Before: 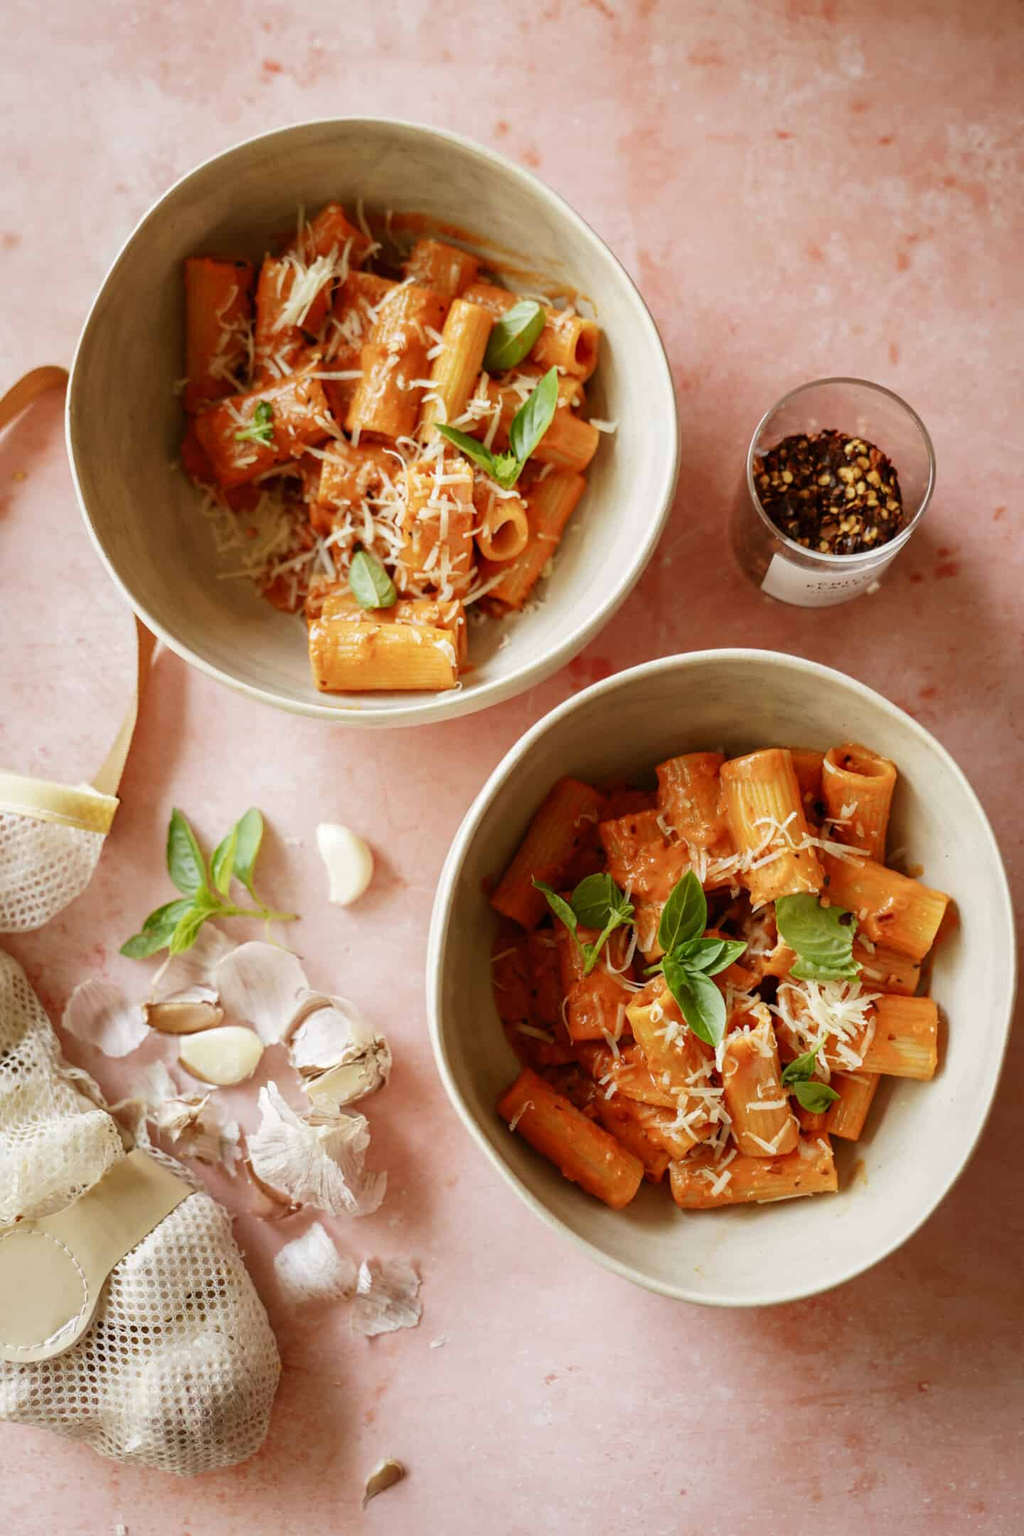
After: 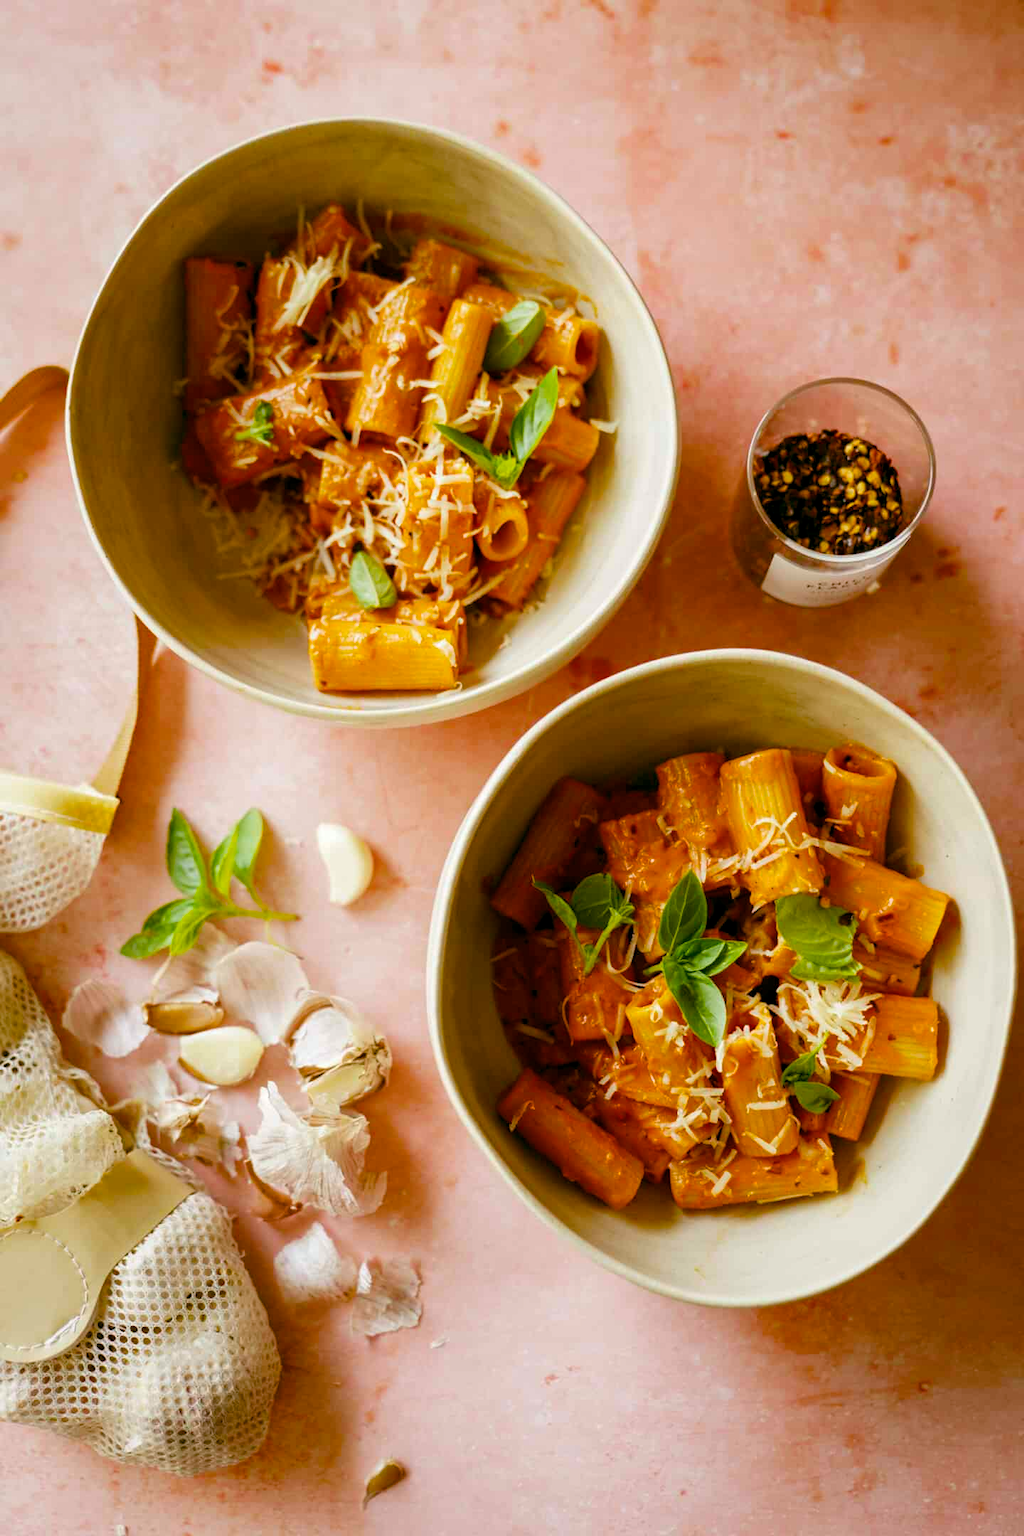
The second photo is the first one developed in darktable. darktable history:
color balance rgb: global offset › luminance -0.336%, global offset › chroma 0.108%, global offset › hue 164.14°, perceptual saturation grading › global saturation 36.138%, perceptual saturation grading › shadows 34.759%, global vibrance 20%
